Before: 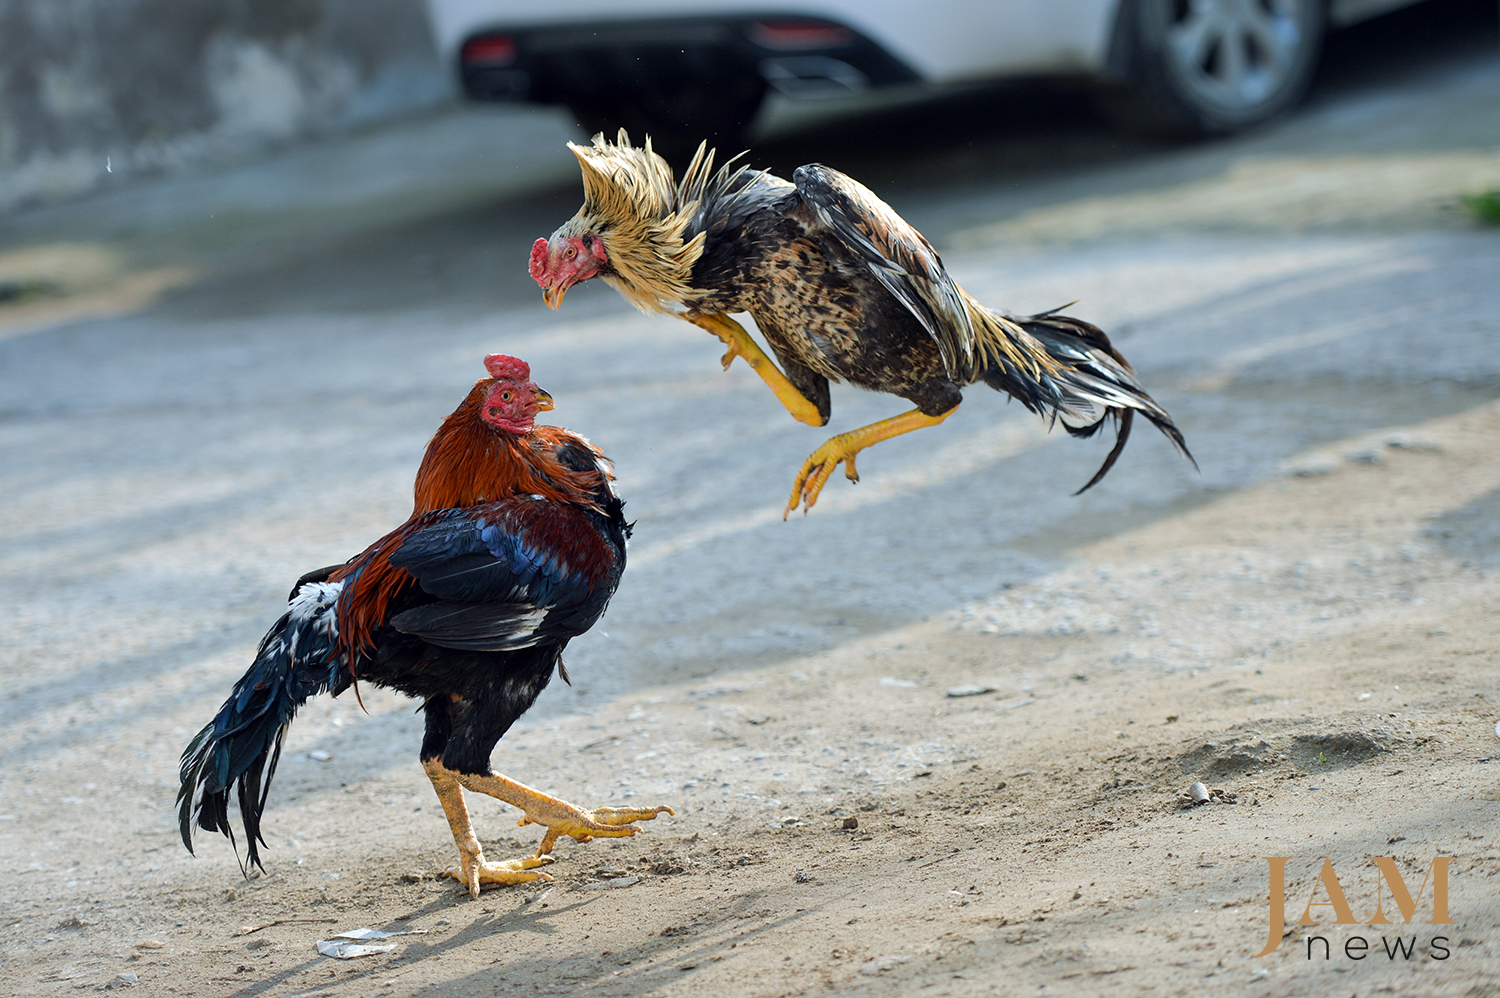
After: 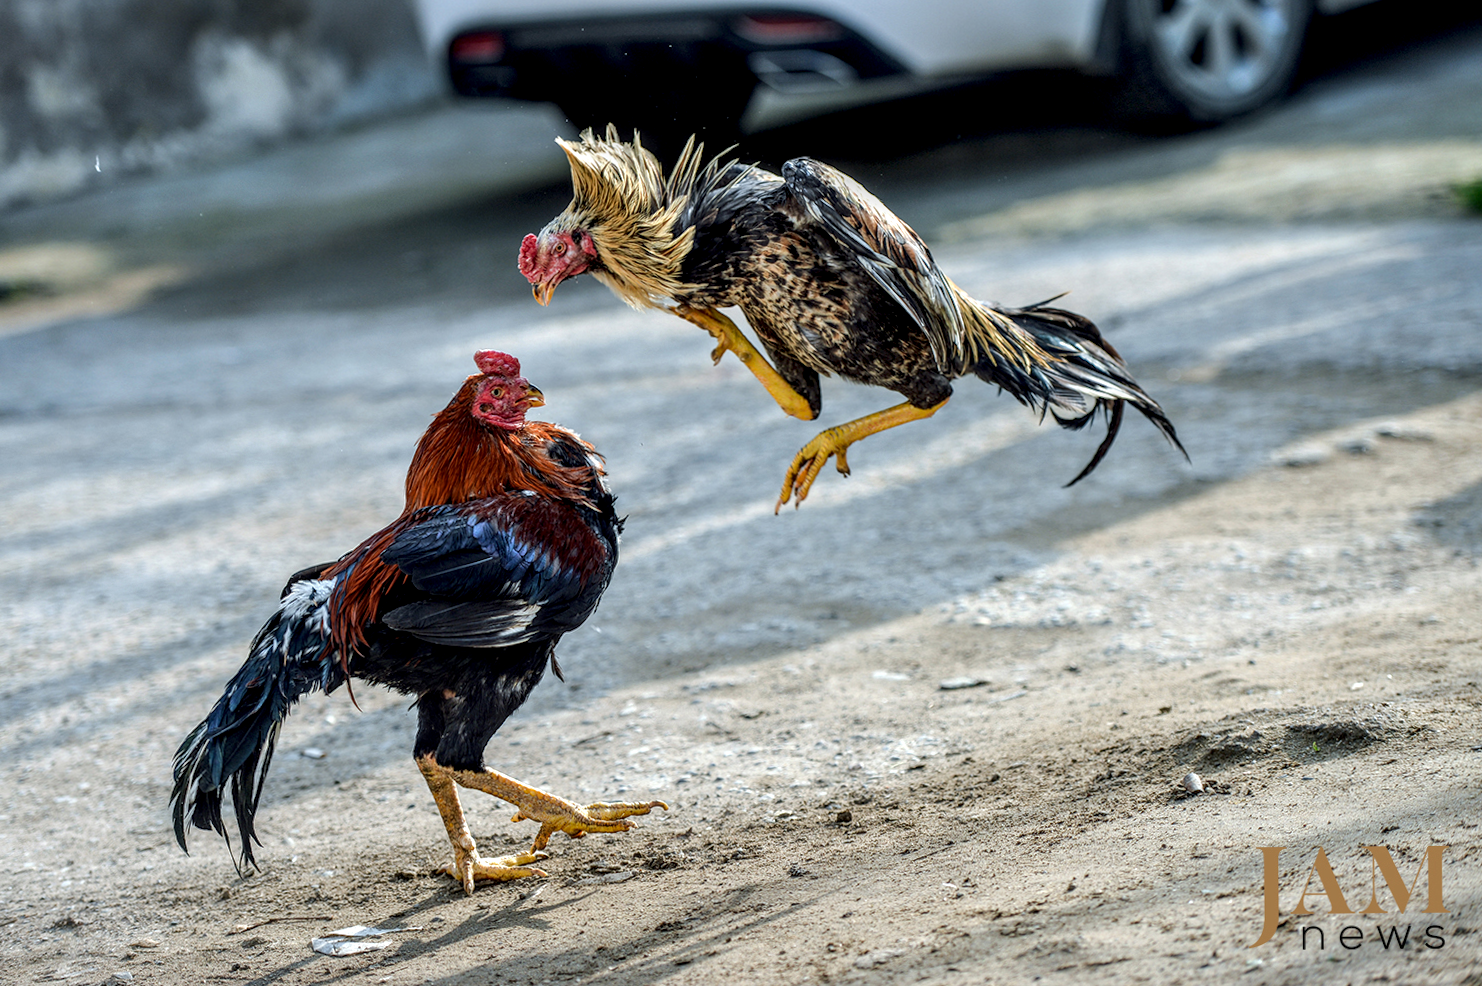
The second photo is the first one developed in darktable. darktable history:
local contrast: highlights 0%, shadows 0%, detail 182%
rotate and perspective: rotation -0.45°, automatic cropping original format, crop left 0.008, crop right 0.992, crop top 0.012, crop bottom 0.988
